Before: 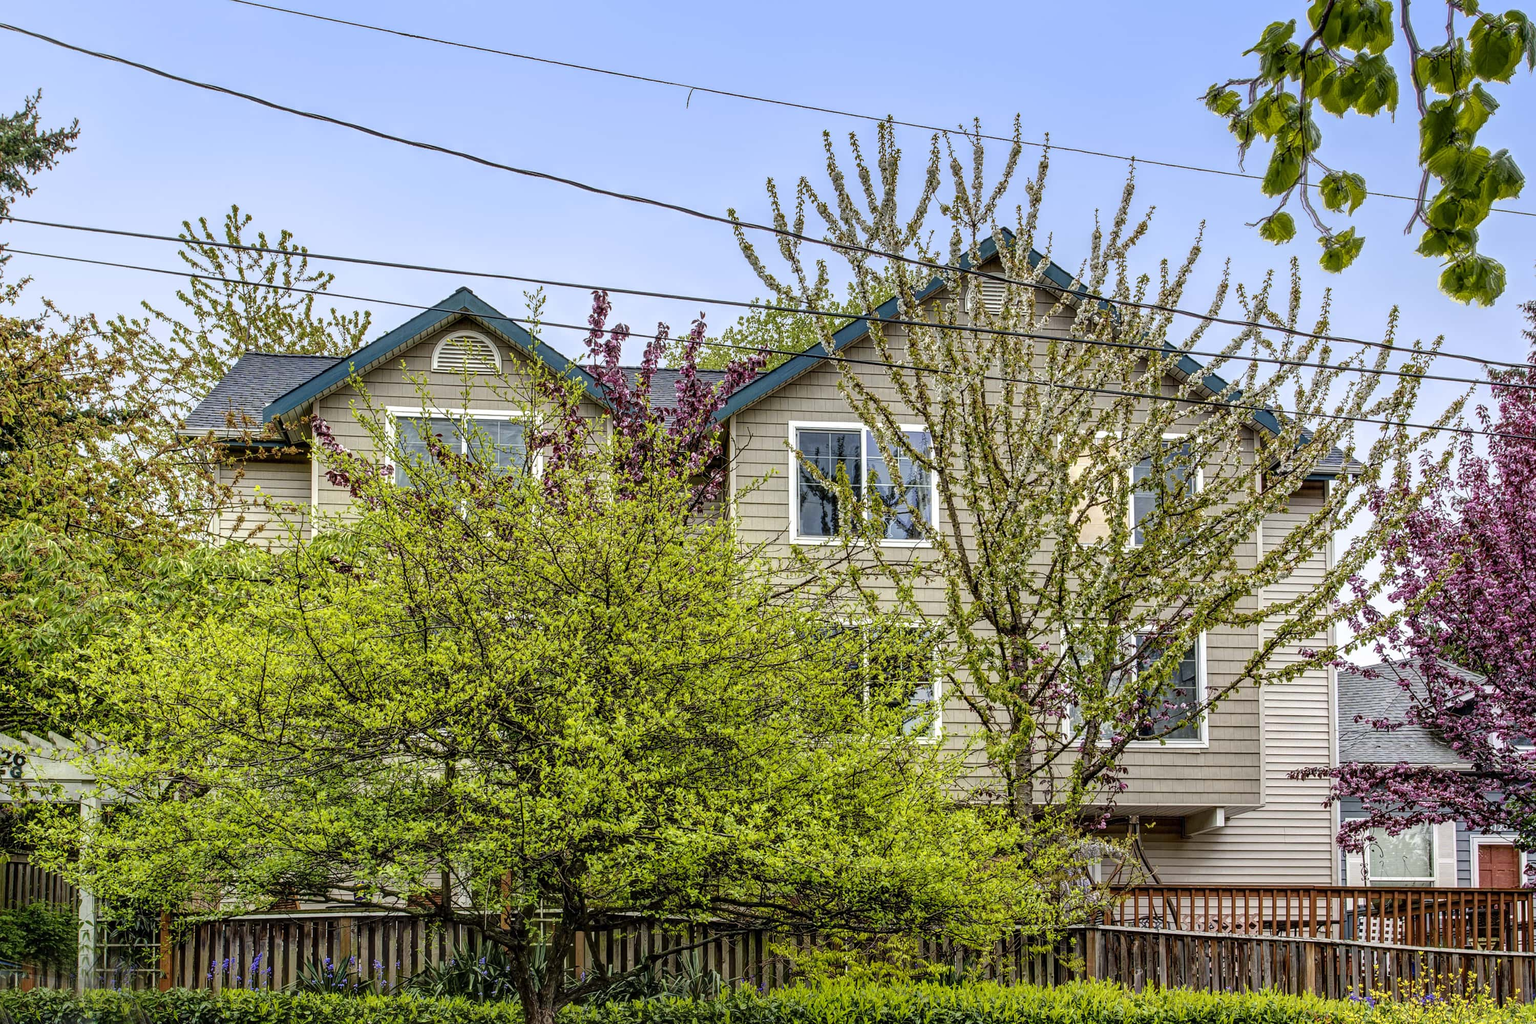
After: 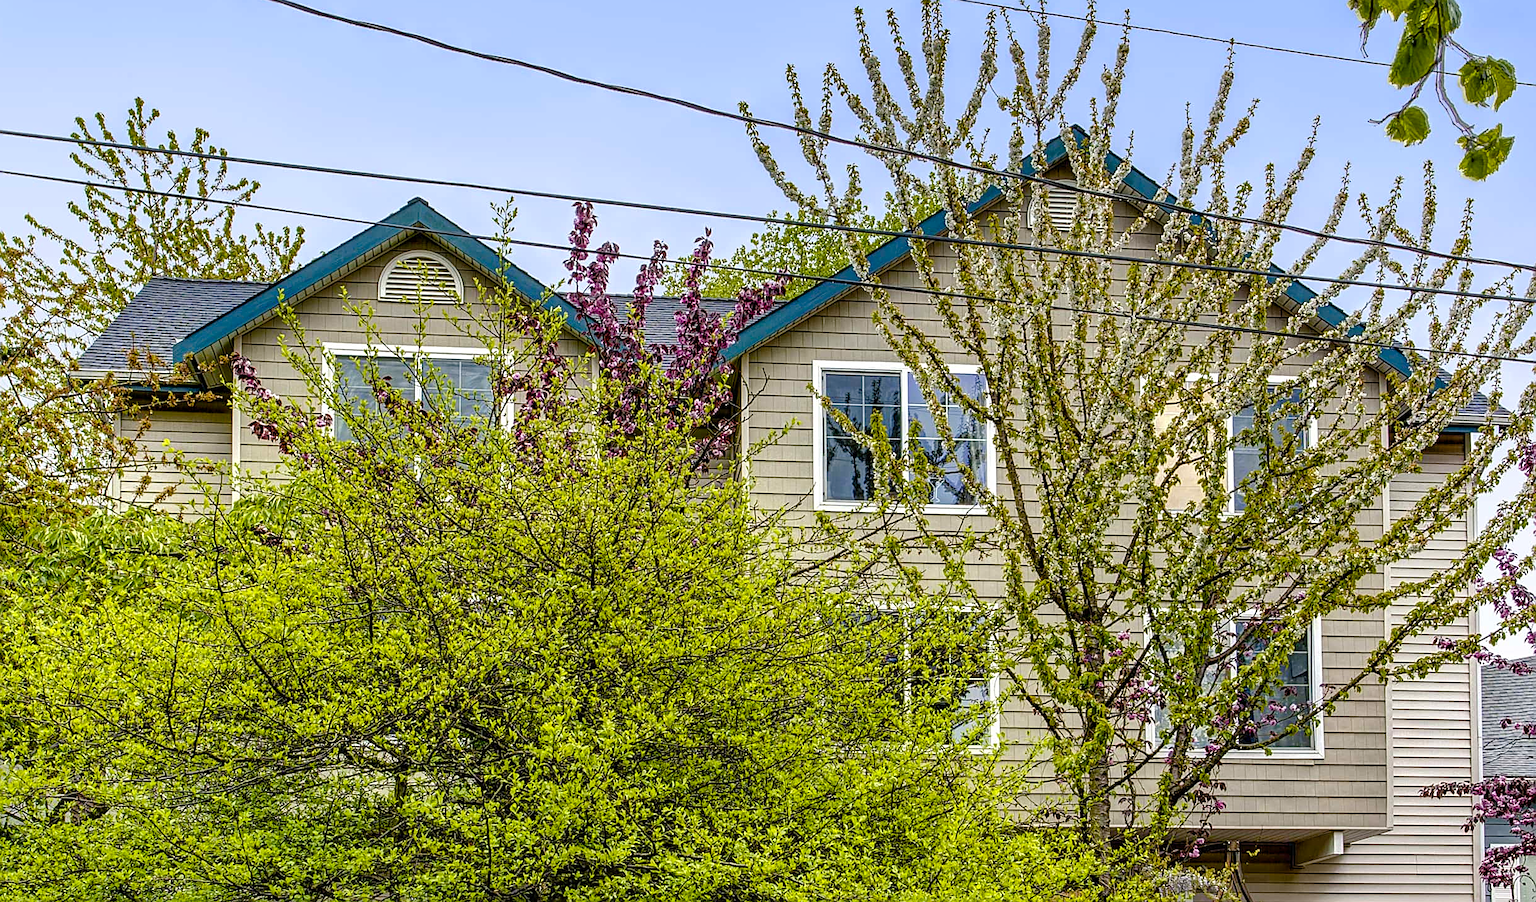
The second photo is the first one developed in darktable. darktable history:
sharpen: on, module defaults
crop: left 7.89%, top 12.222%, right 9.935%, bottom 15.422%
color balance rgb: shadows lift › chroma 1.042%, shadows lift › hue 217.53°, linear chroma grading › global chroma 15.409%, perceptual saturation grading › global saturation 20%, perceptual saturation grading › highlights -25.776%, perceptual saturation grading › shadows 49.883%, global vibrance 20%
contrast brightness saturation: saturation -0.064
